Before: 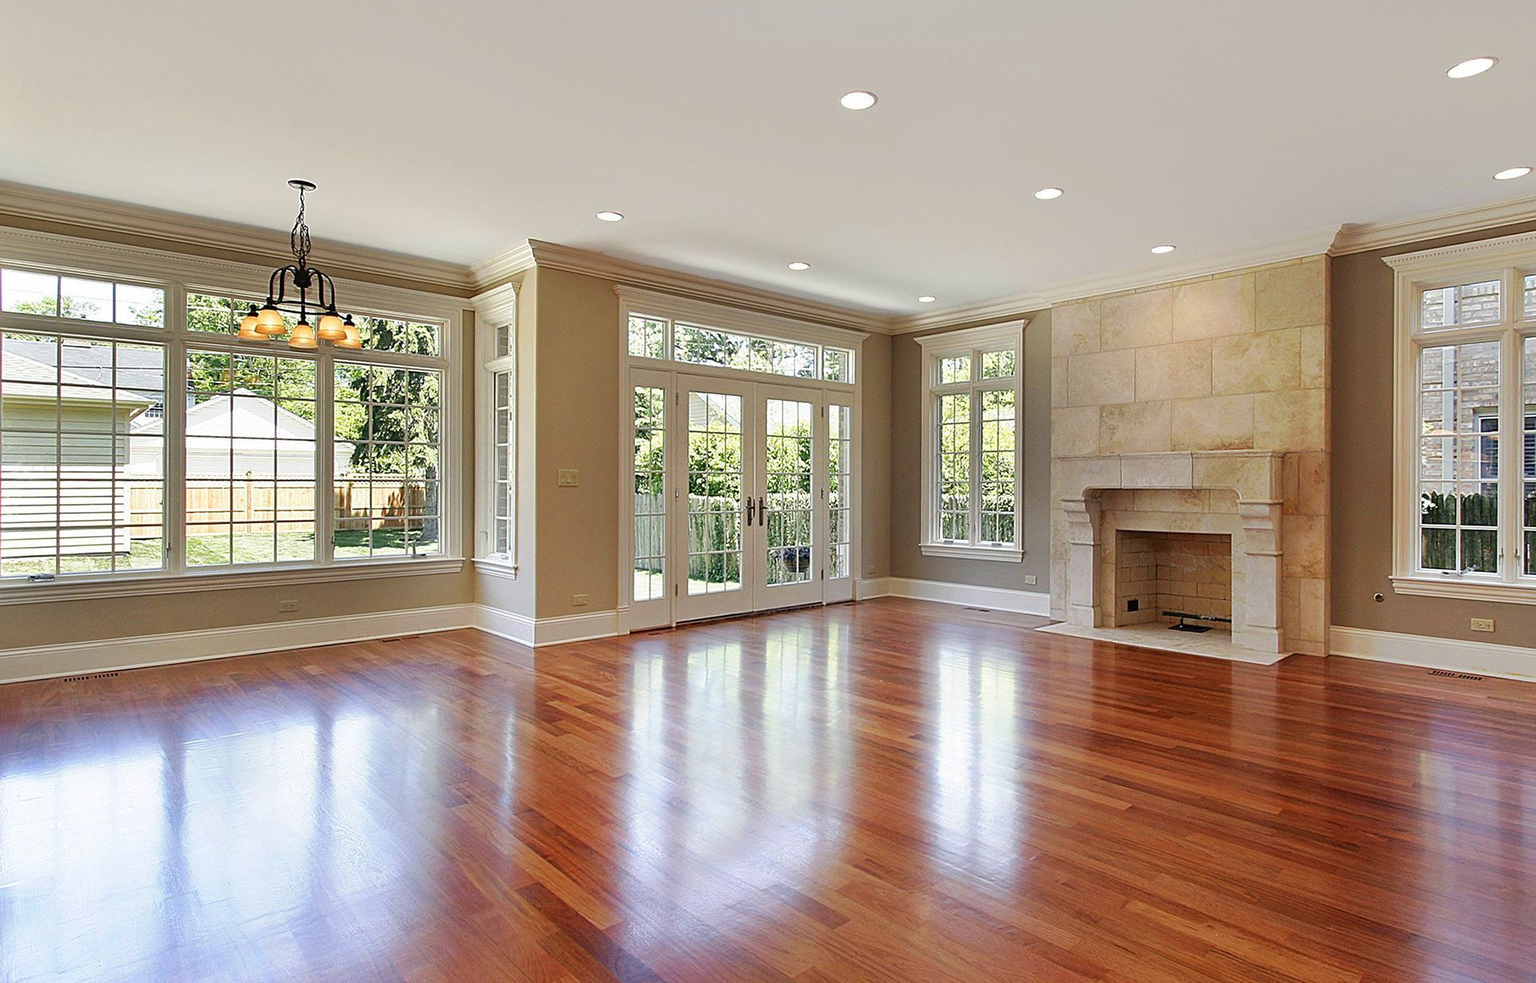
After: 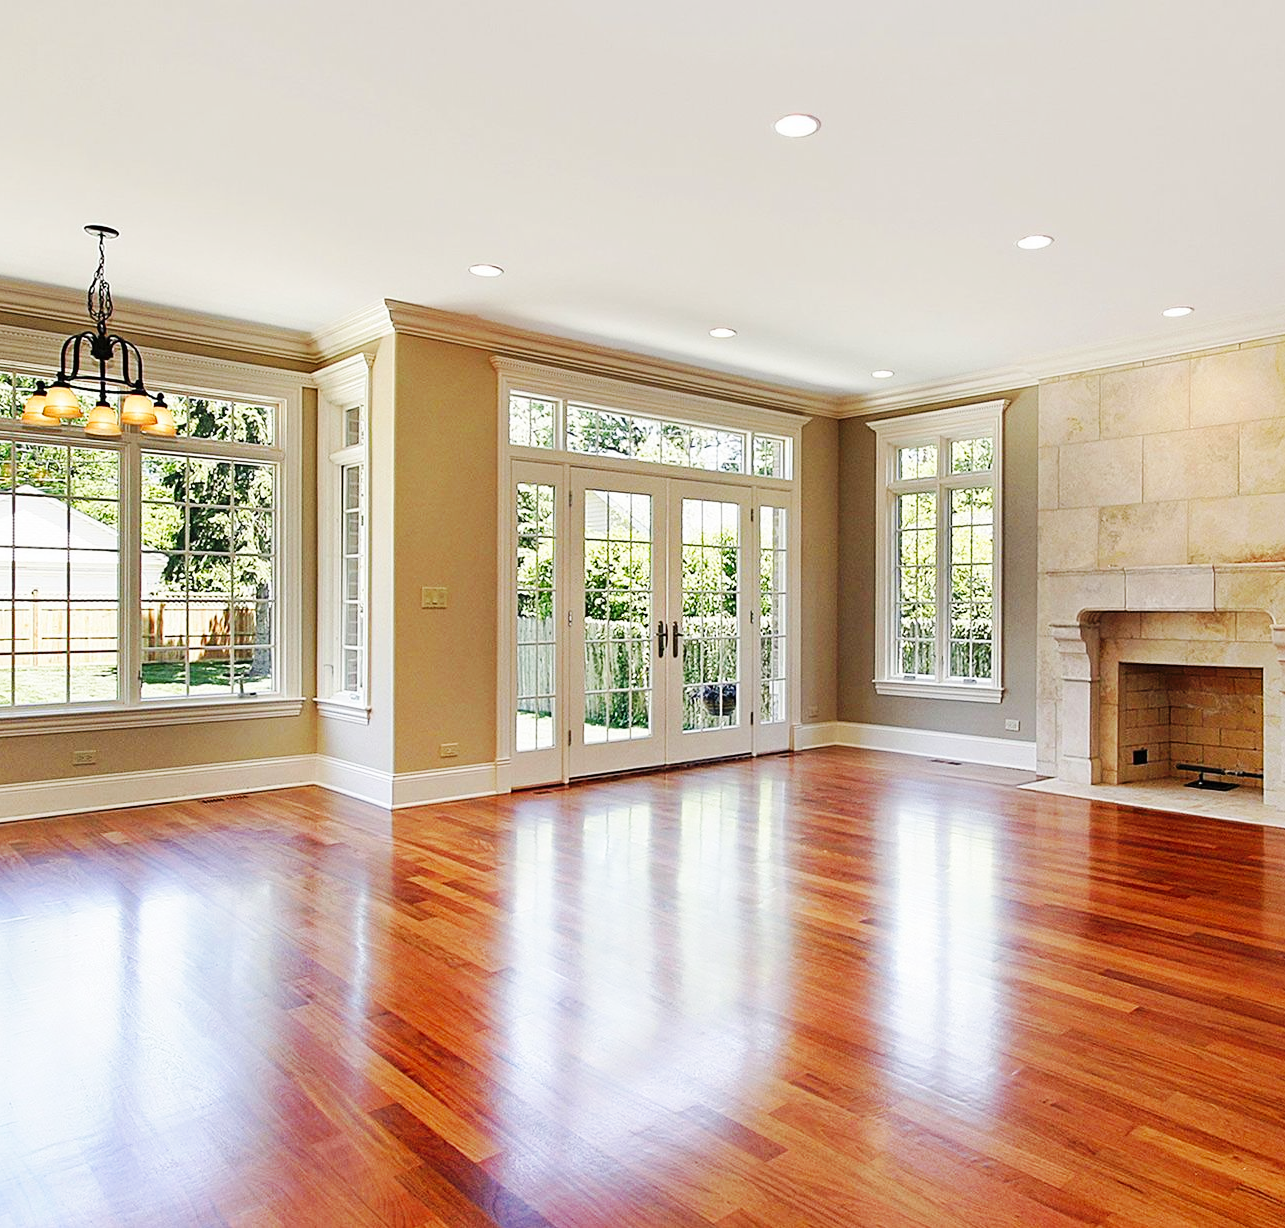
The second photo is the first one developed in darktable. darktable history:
base curve: curves: ch0 [(0, 0) (0.032, 0.025) (0.121, 0.166) (0.206, 0.329) (0.605, 0.79) (1, 1)], preserve colors none
crop and rotate: left 14.42%, right 18.63%
